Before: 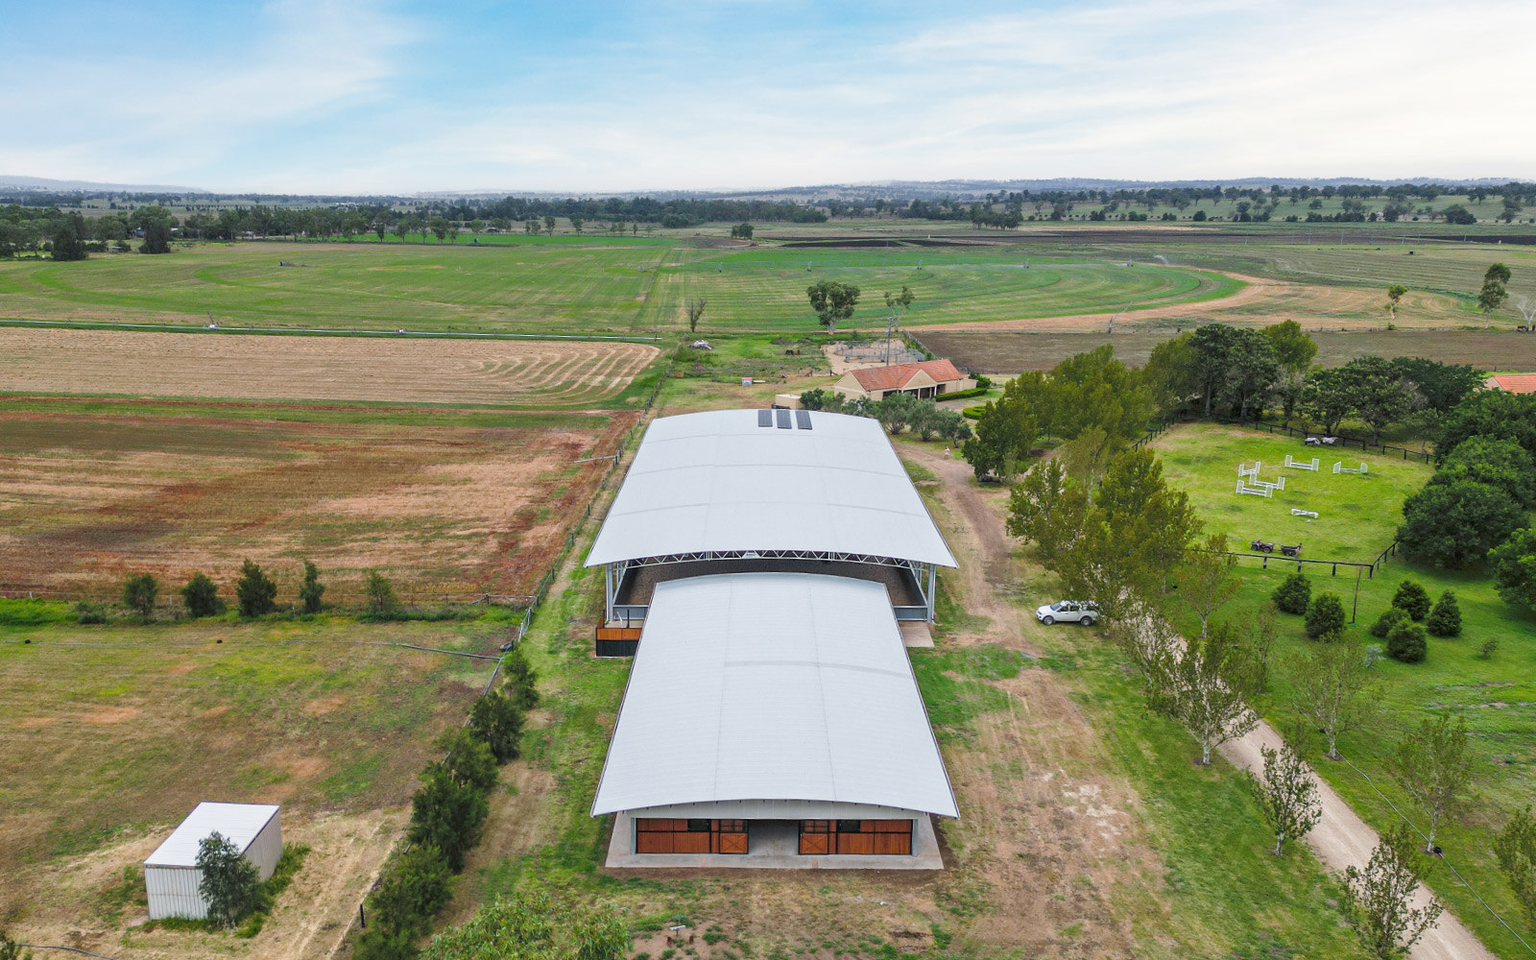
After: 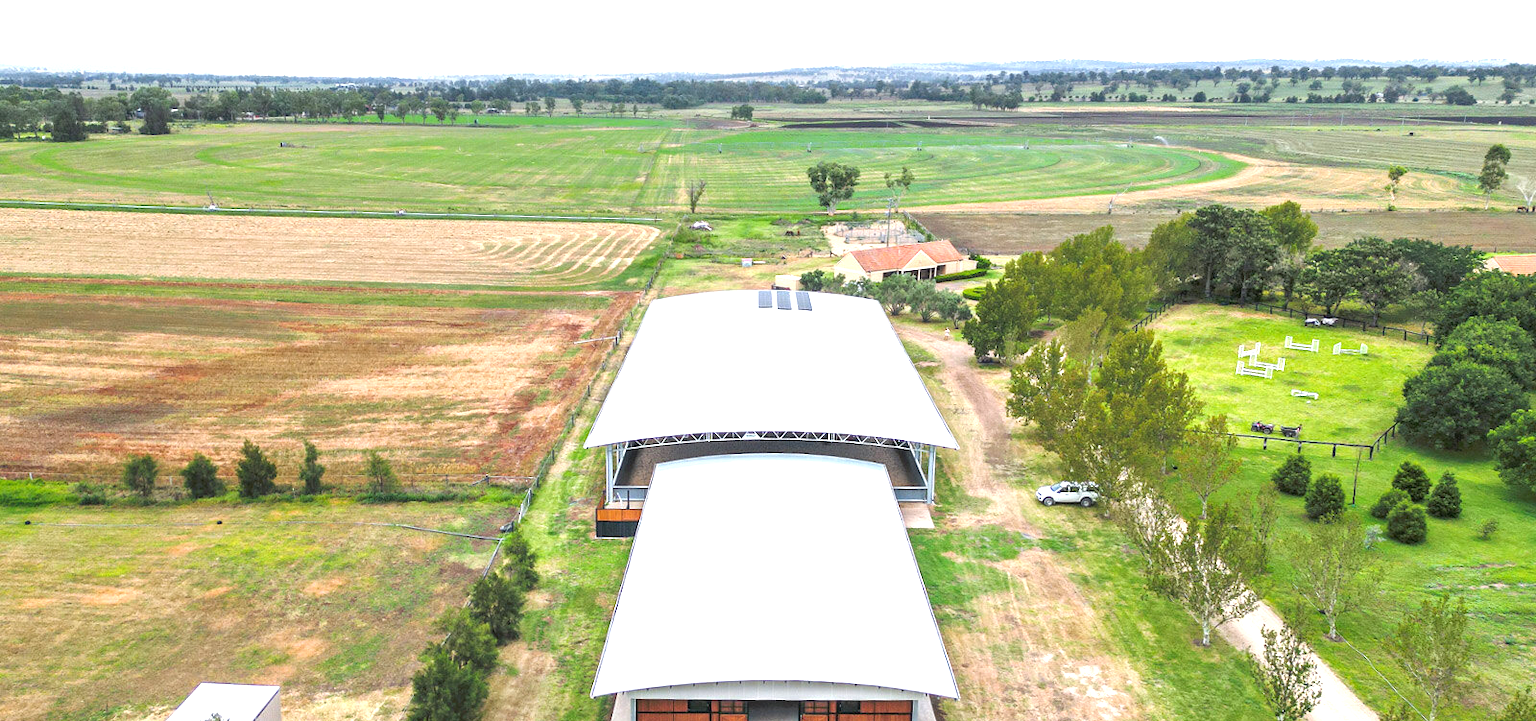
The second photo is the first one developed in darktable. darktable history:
crop and rotate: top 12.435%, bottom 12.318%
exposure: exposure 1.153 EV, compensate highlight preservation false
tone equalizer: edges refinement/feathering 500, mask exposure compensation -1.57 EV, preserve details guided filter
